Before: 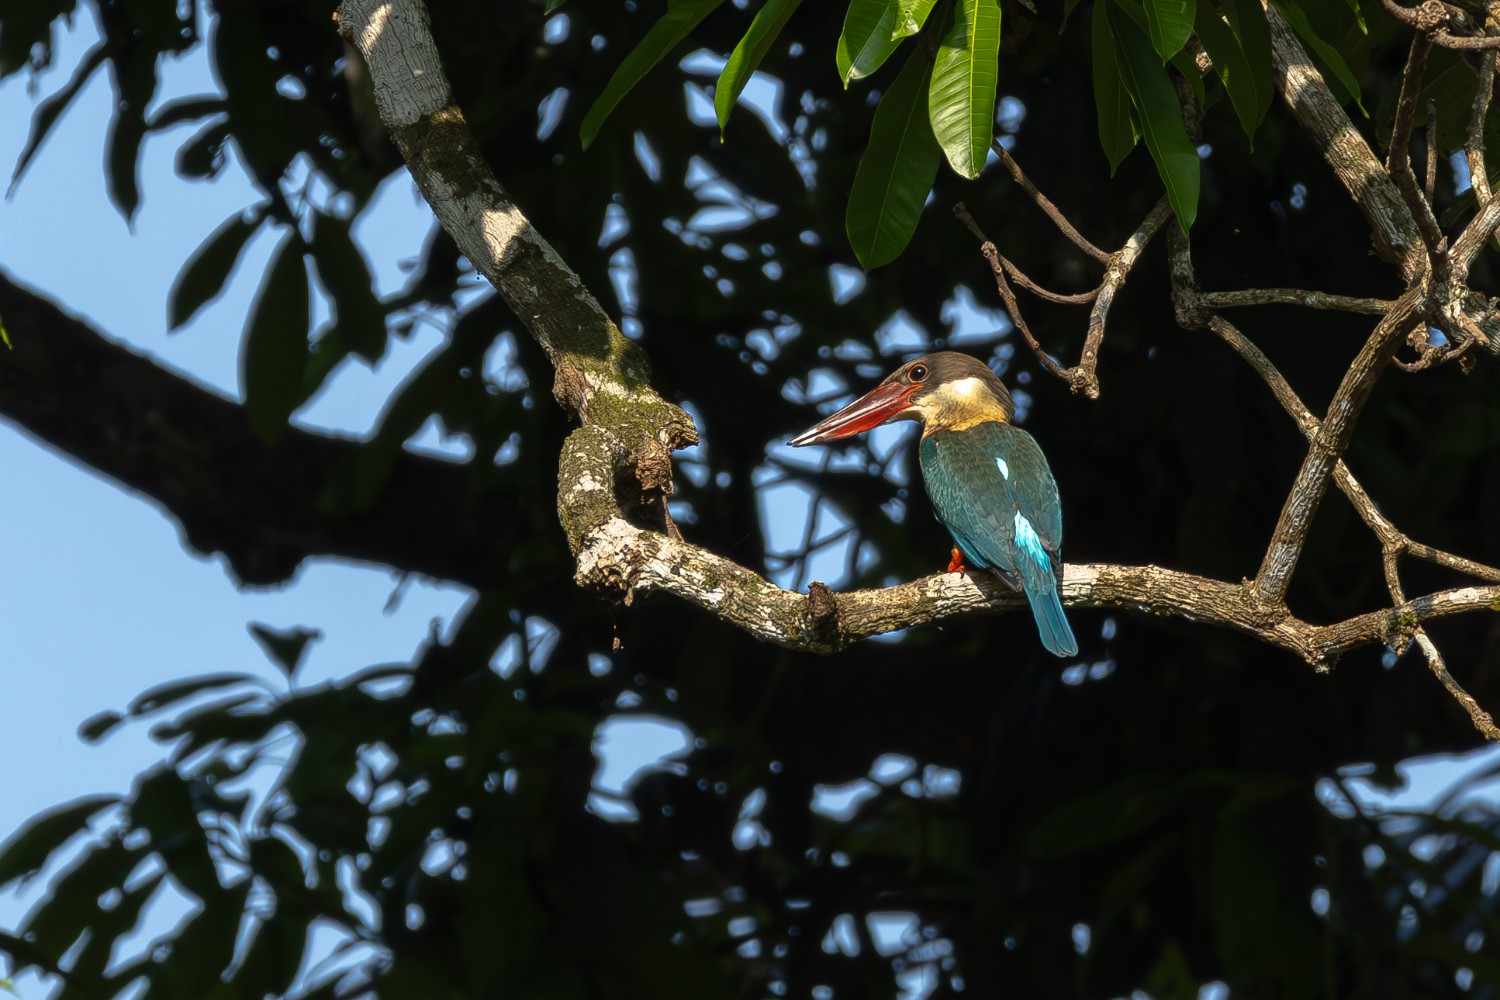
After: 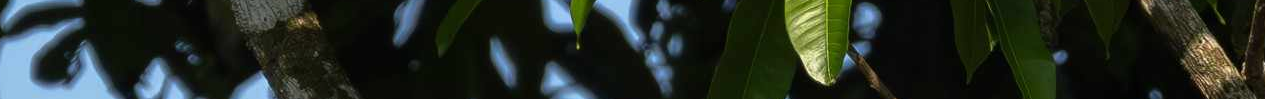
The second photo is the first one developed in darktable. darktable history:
tone equalizer: on, module defaults
crop and rotate: left 9.644%, top 9.491%, right 6.021%, bottom 80.509%
base curve: curves: ch0 [(0, 0) (0.303, 0.277) (1, 1)]
